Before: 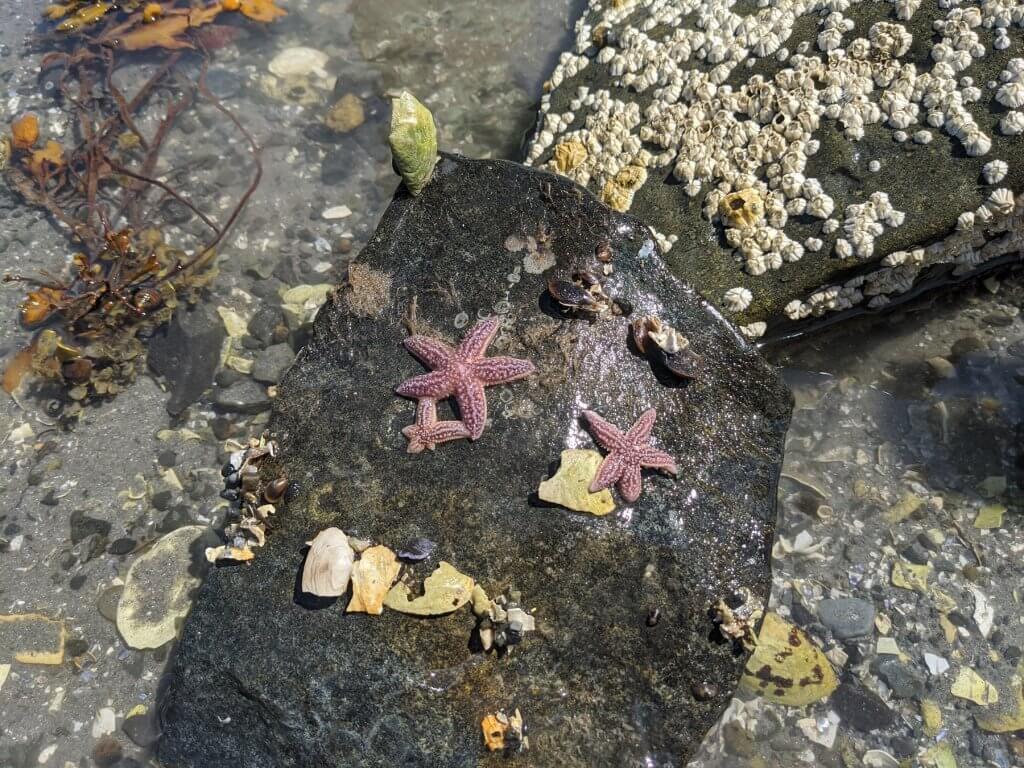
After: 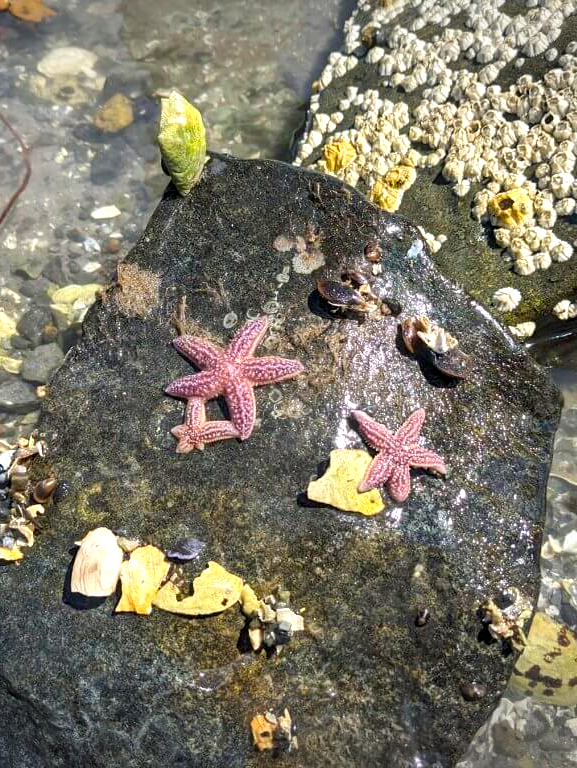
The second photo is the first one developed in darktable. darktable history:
color balance rgb: global offset › luminance -0.418%, perceptual saturation grading › global saturation 25.857%, global vibrance 14.846%
vignetting: fall-off start 100.59%, brightness -0.41, saturation -0.312, center (-0.122, -0.007), width/height ratio 1.322, unbound false
crop and rotate: left 22.64%, right 20.964%
exposure: black level correction 0, exposure 0.7 EV, compensate highlight preservation false
